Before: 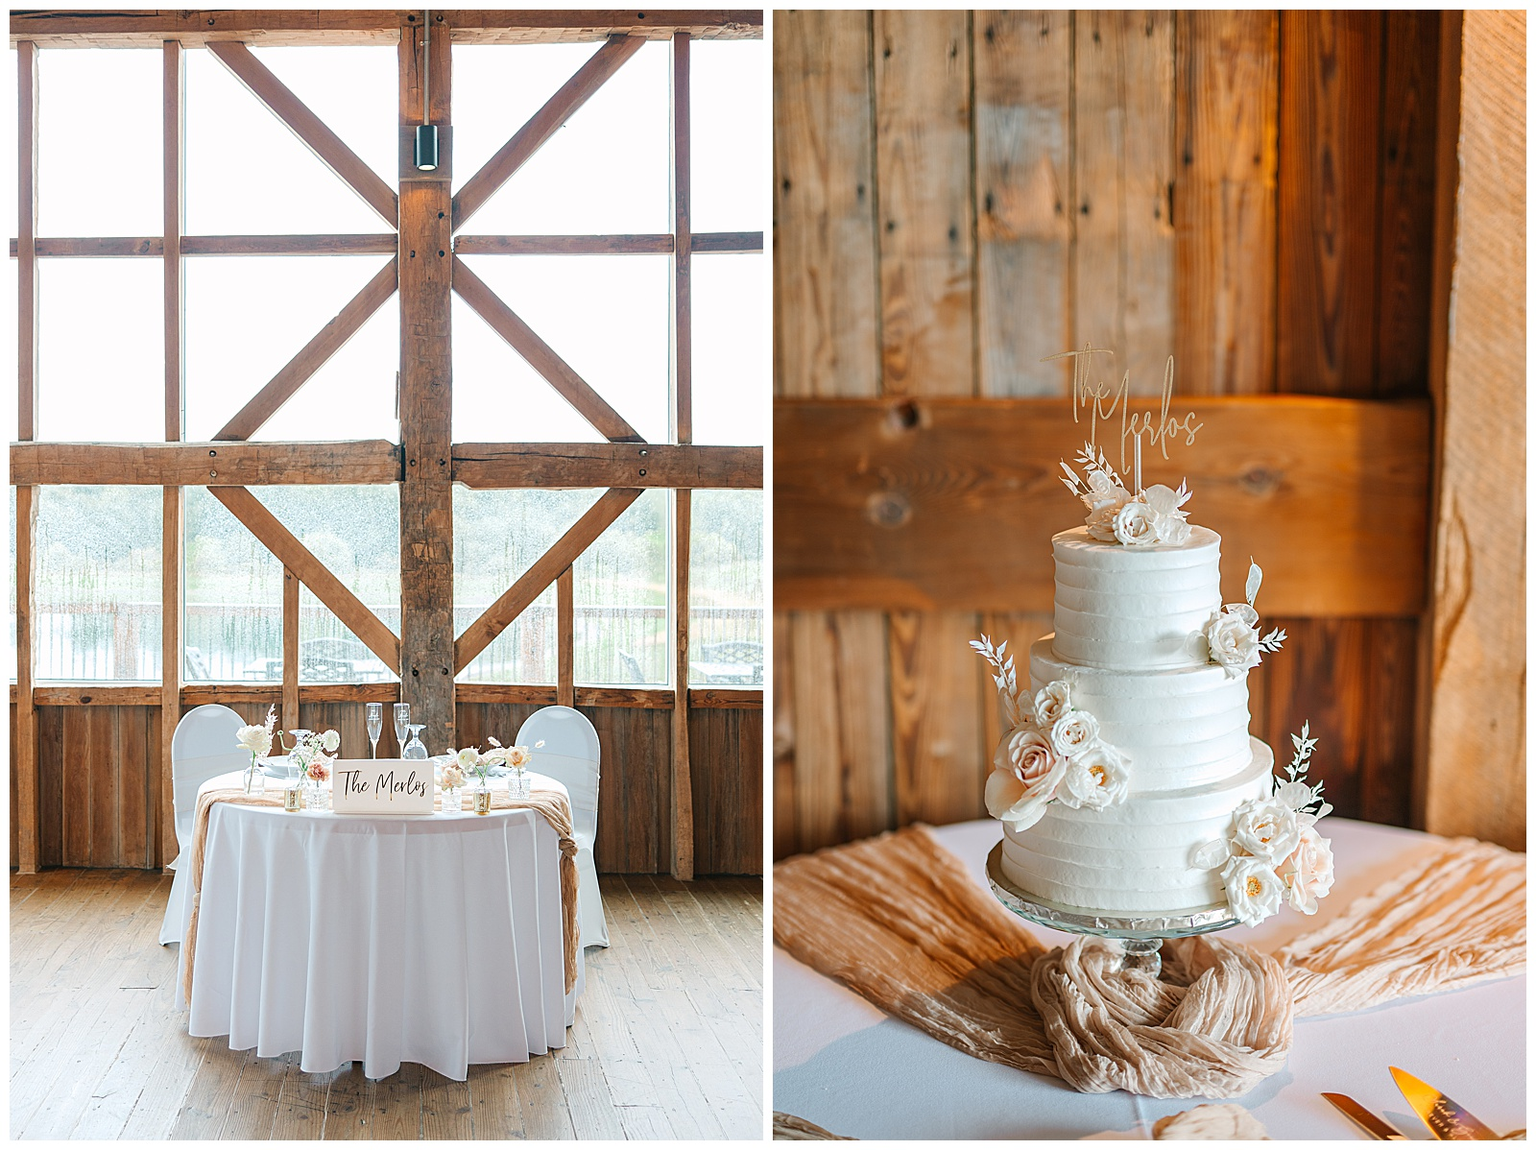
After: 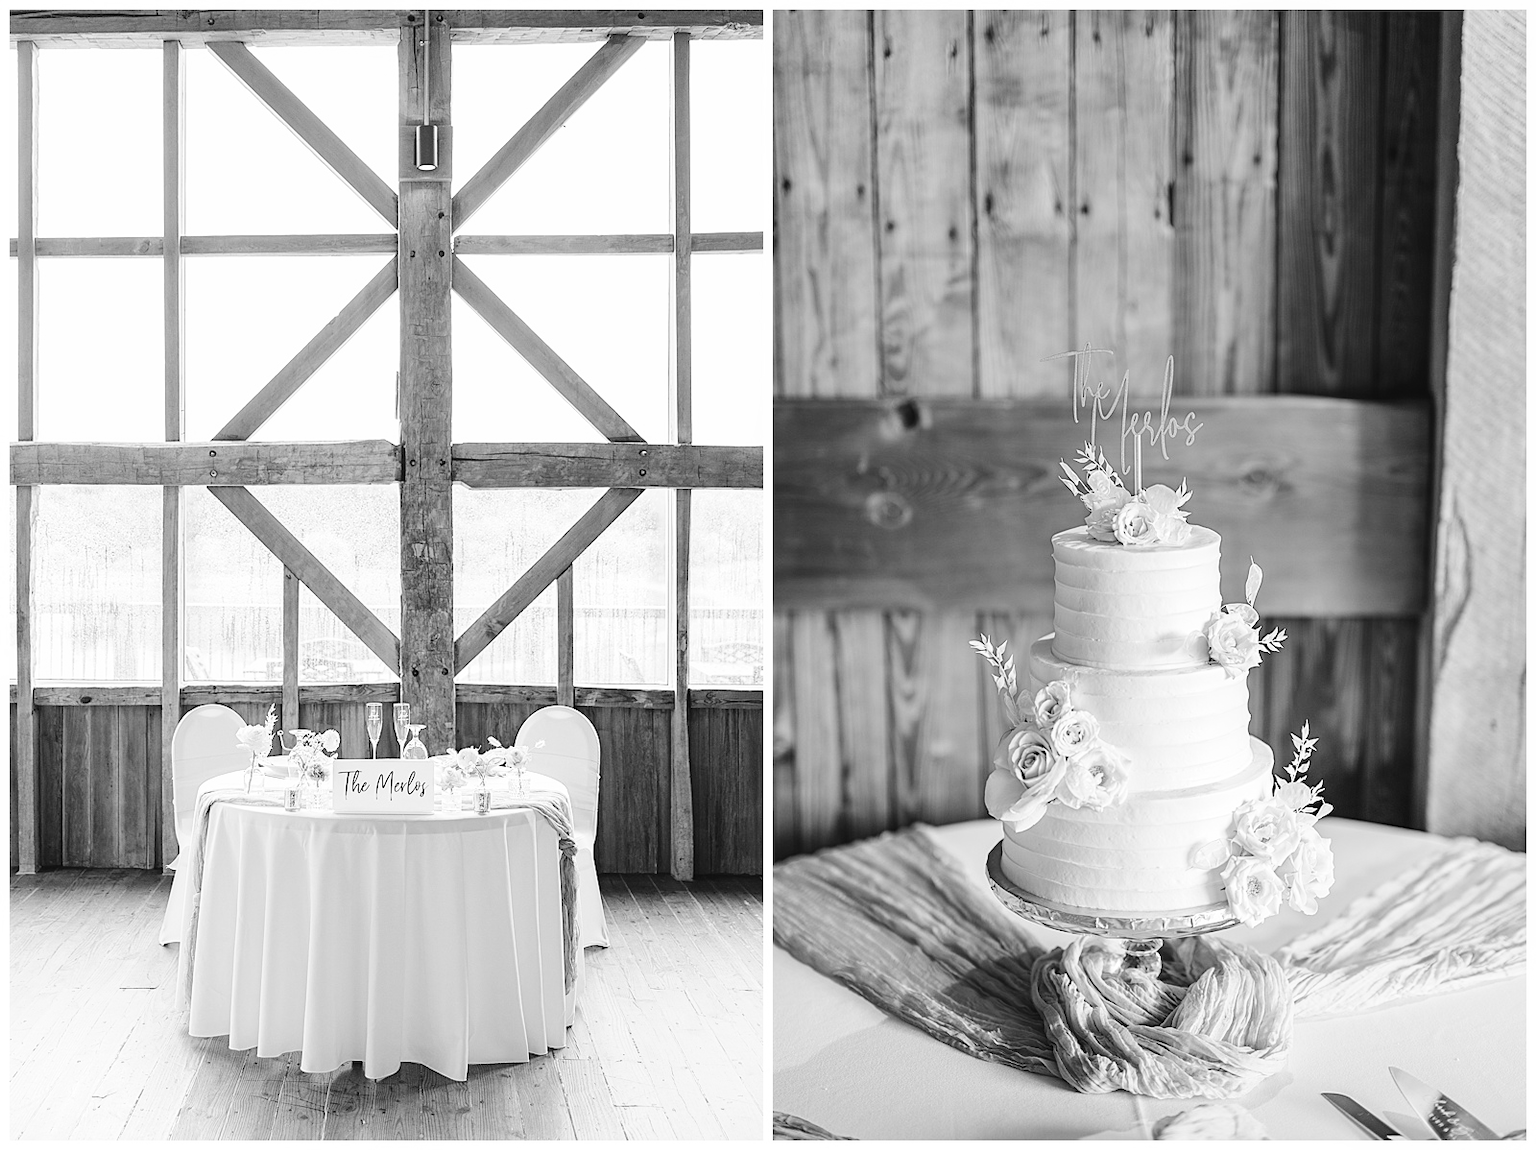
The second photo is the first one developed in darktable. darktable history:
tone equalizer: on, module defaults
monochrome: on, module defaults
tone curve: curves: ch0 [(0, 0.023) (0.1, 0.084) (0.184, 0.168) (0.45, 0.54) (0.57, 0.683) (0.722, 0.825) (0.877, 0.948) (1, 1)]; ch1 [(0, 0) (0.414, 0.395) (0.453, 0.437) (0.502, 0.509) (0.521, 0.519) (0.573, 0.568) (0.618, 0.61) (0.654, 0.642) (1, 1)]; ch2 [(0, 0) (0.421, 0.43) (0.45, 0.463) (0.492, 0.504) (0.511, 0.519) (0.557, 0.557) (0.602, 0.605) (1, 1)], color space Lab, independent channels, preserve colors none
